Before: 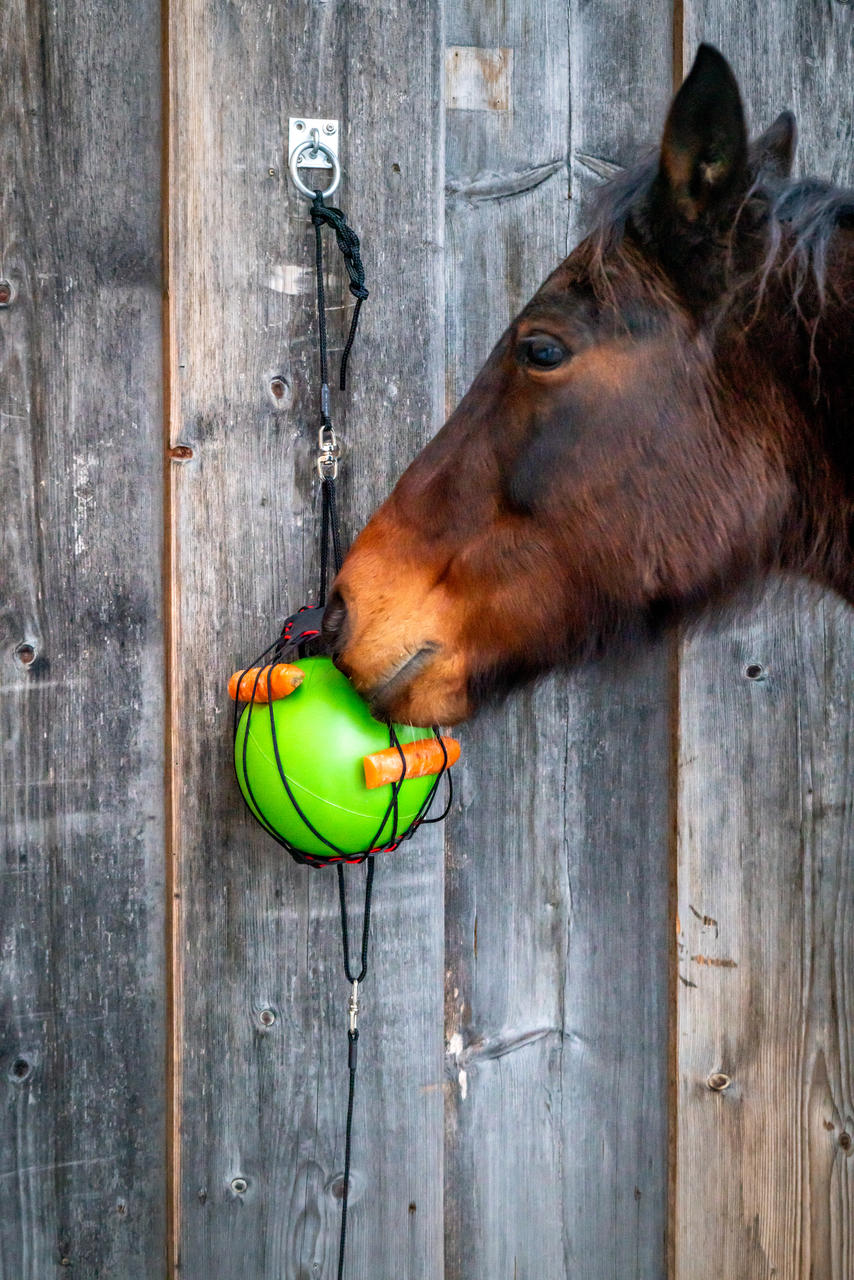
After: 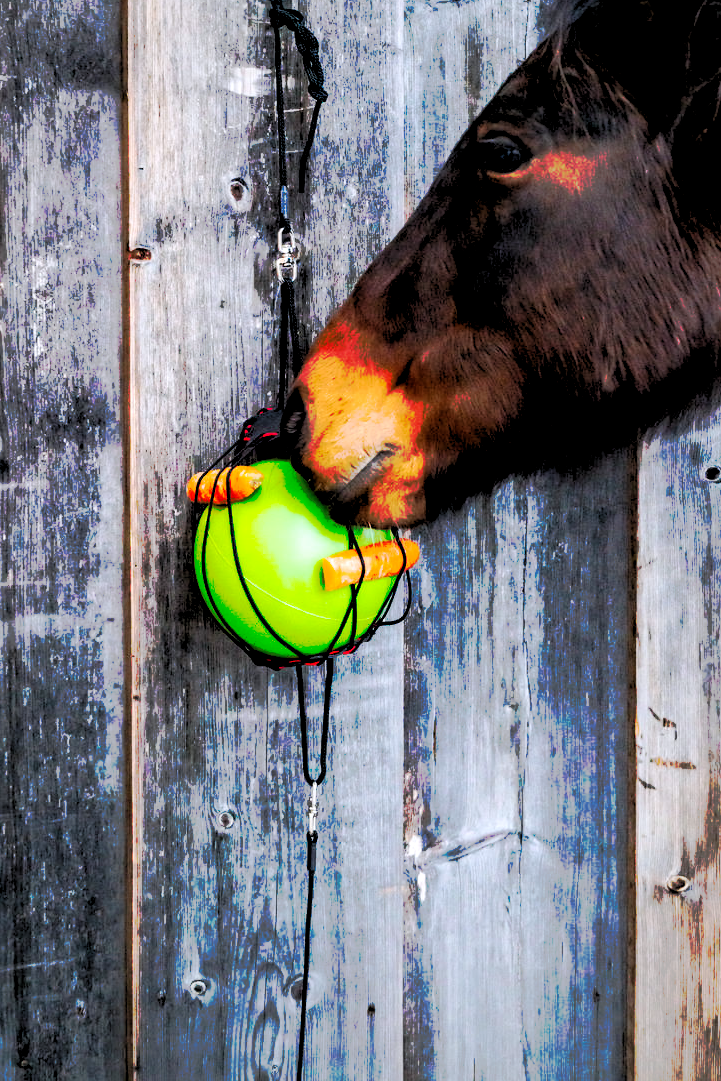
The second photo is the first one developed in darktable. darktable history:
crop and rotate: left 4.842%, top 15.51%, right 10.668%
rgb levels: levels [[0.034, 0.472, 0.904], [0, 0.5, 1], [0, 0.5, 1]]
white balance: red 0.984, blue 1.059
tone curve: curves: ch0 [(0, 0) (0.003, 0.003) (0.011, 0.01) (0.025, 0.023) (0.044, 0.042) (0.069, 0.065) (0.1, 0.094) (0.136, 0.128) (0.177, 0.167) (0.224, 0.211) (0.277, 0.261) (0.335, 0.316) (0.399, 0.376) (0.468, 0.441) (0.543, 0.685) (0.623, 0.741) (0.709, 0.8) (0.801, 0.863) (0.898, 0.929) (1, 1)], preserve colors none
